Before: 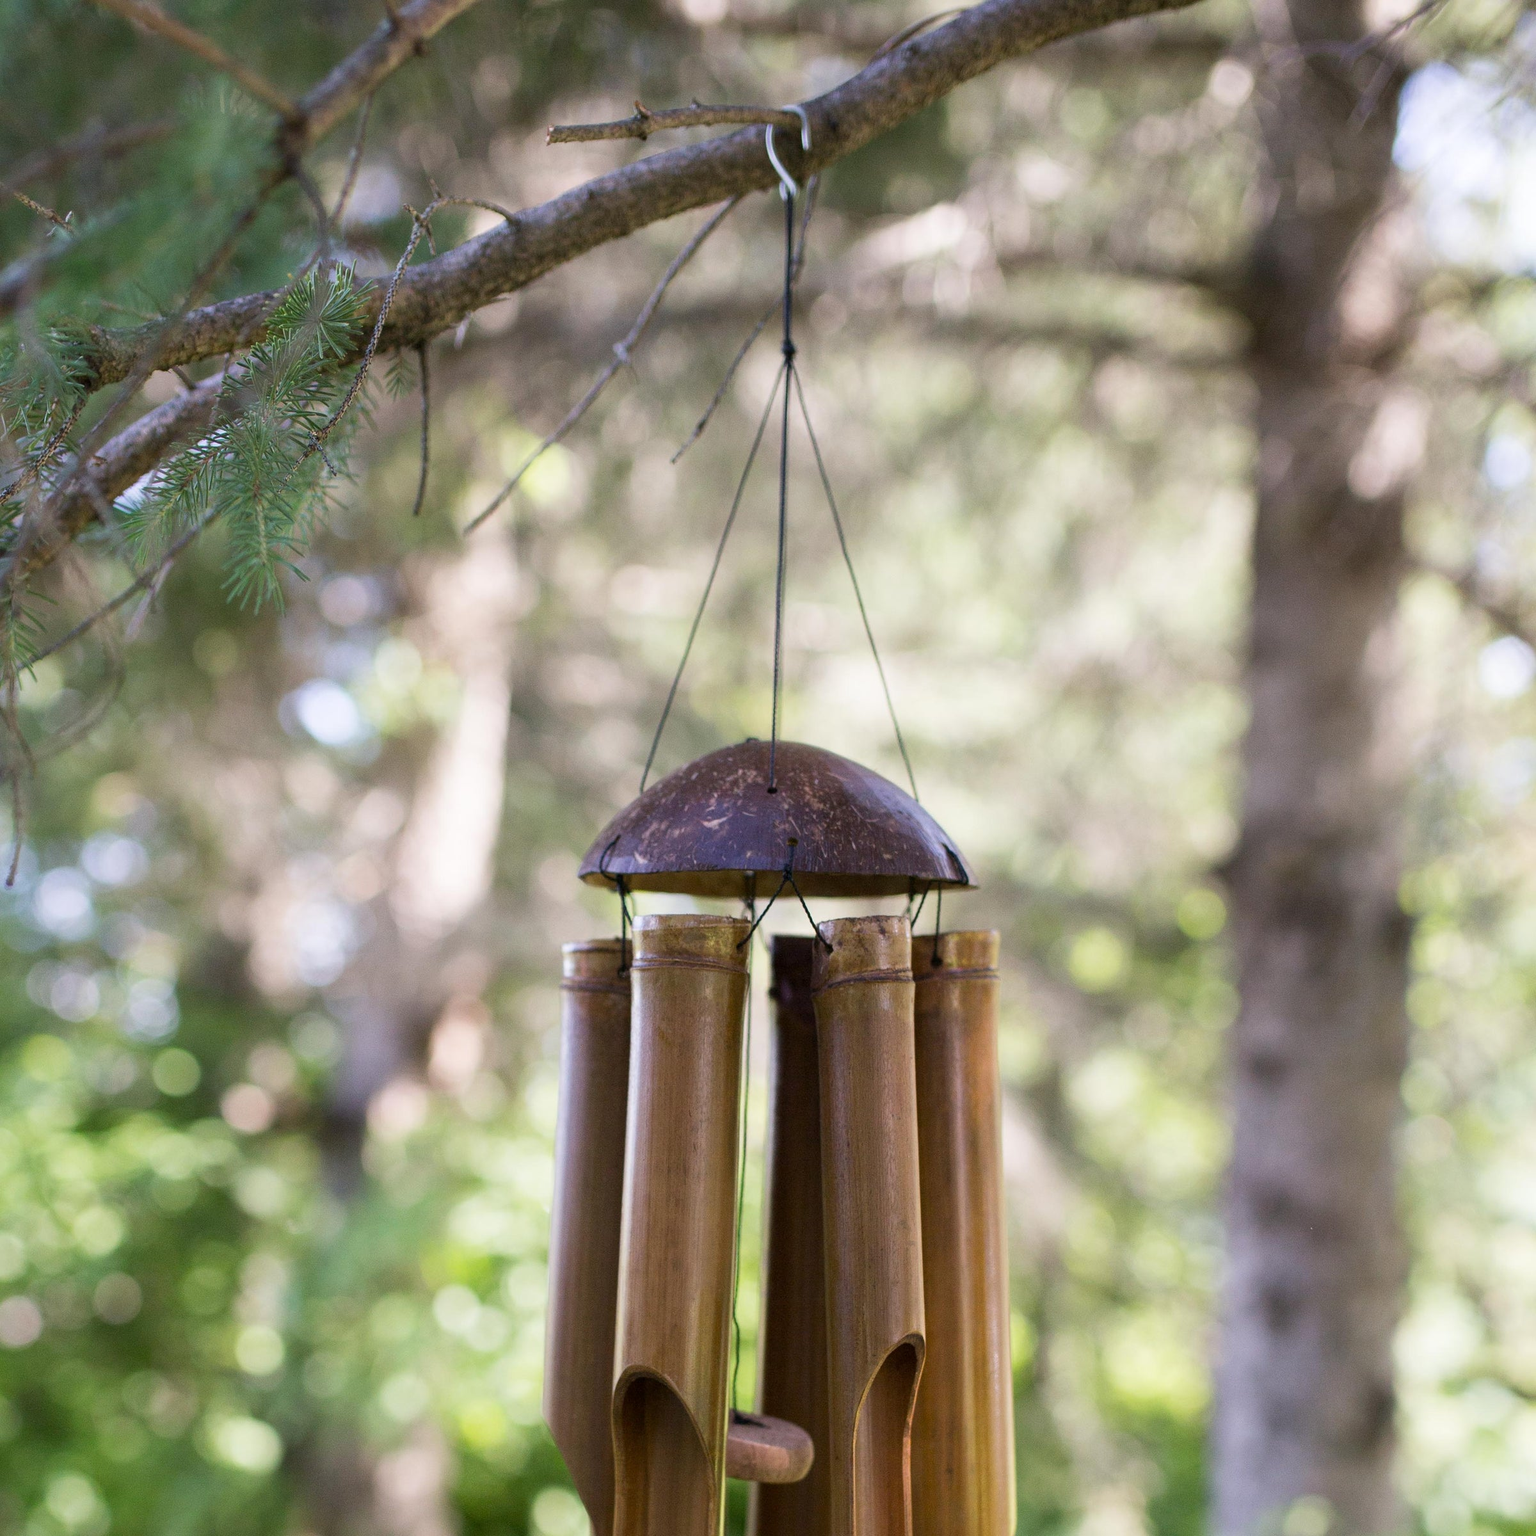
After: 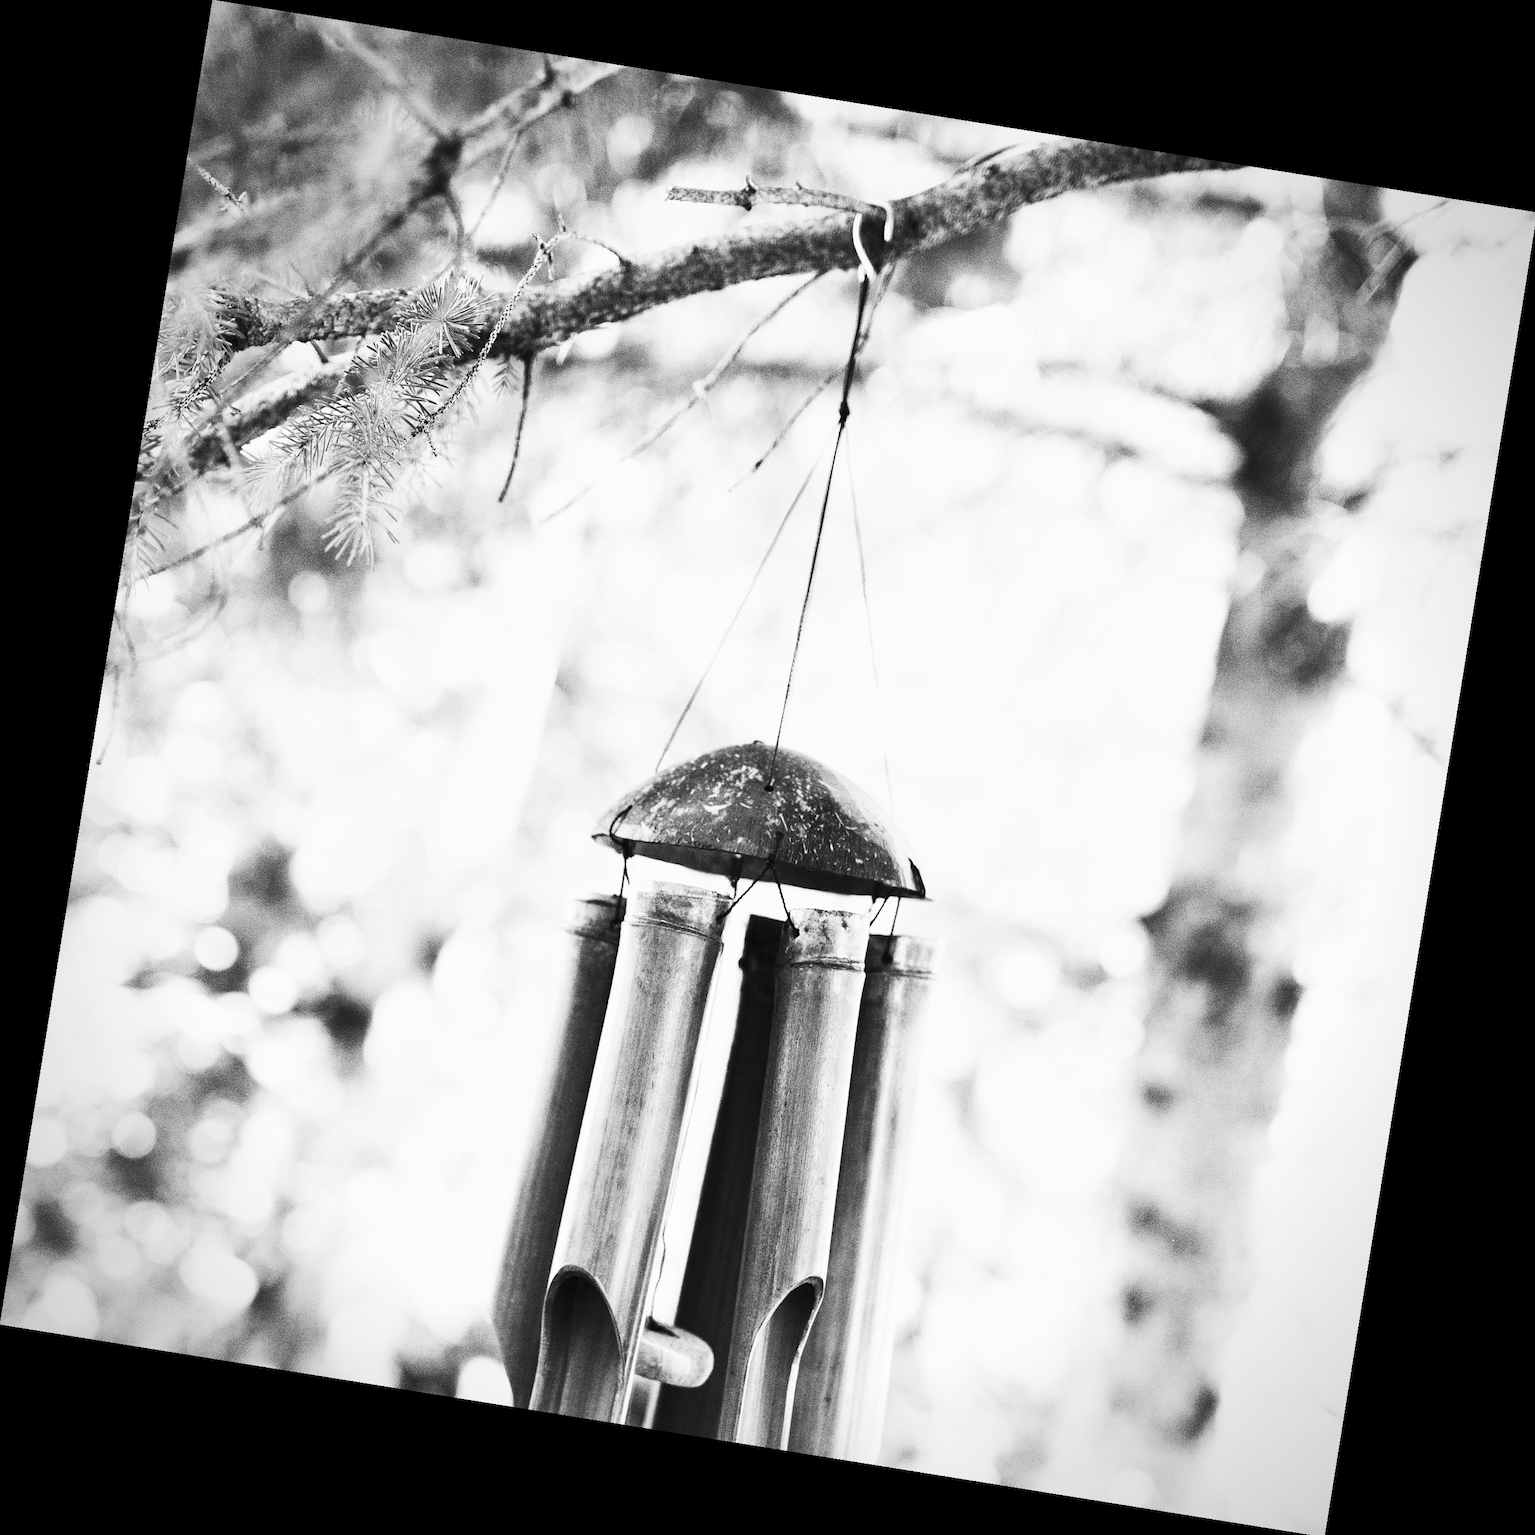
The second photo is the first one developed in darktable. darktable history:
vignetting: fall-off radius 60%, automatic ratio true
white balance: red 1.127, blue 0.943
rotate and perspective: rotation 9.12°, automatic cropping off
contrast brightness saturation: contrast 0.62, brightness 0.34, saturation 0.14
shadows and highlights: shadows 37.27, highlights -28.18, soften with gaussian
color correction: highlights a* 4.02, highlights b* 4.98, shadows a* -7.55, shadows b* 4.98
base curve: curves: ch0 [(0, 0) (0.028, 0.03) (0.121, 0.232) (0.46, 0.748) (0.859, 0.968) (1, 1)], preserve colors none
monochrome: a 32, b 64, size 2.3
